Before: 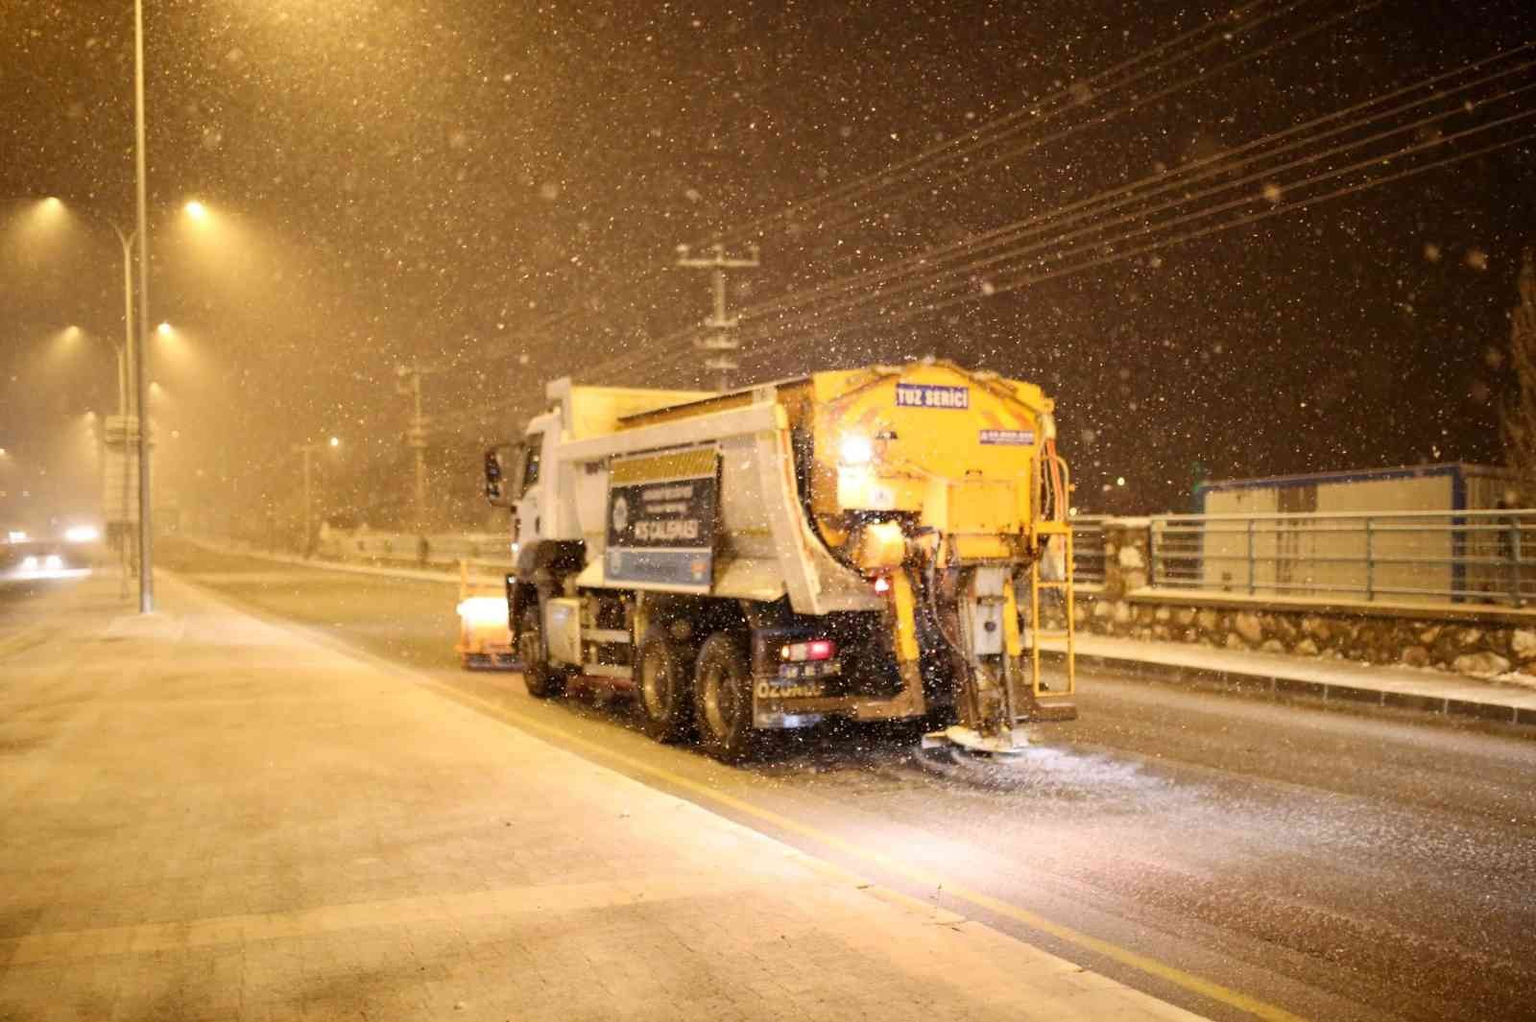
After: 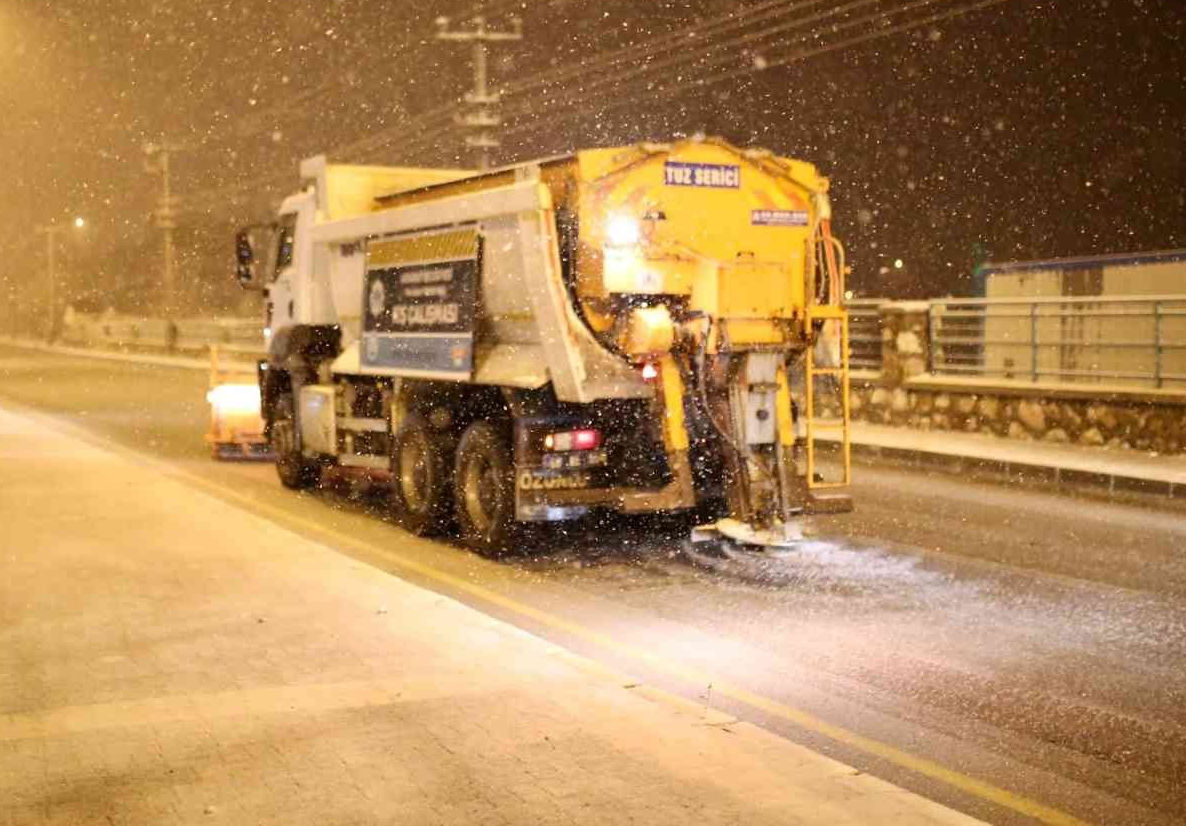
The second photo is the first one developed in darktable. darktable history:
crop: left 16.836%, top 22.416%, right 8.981%
